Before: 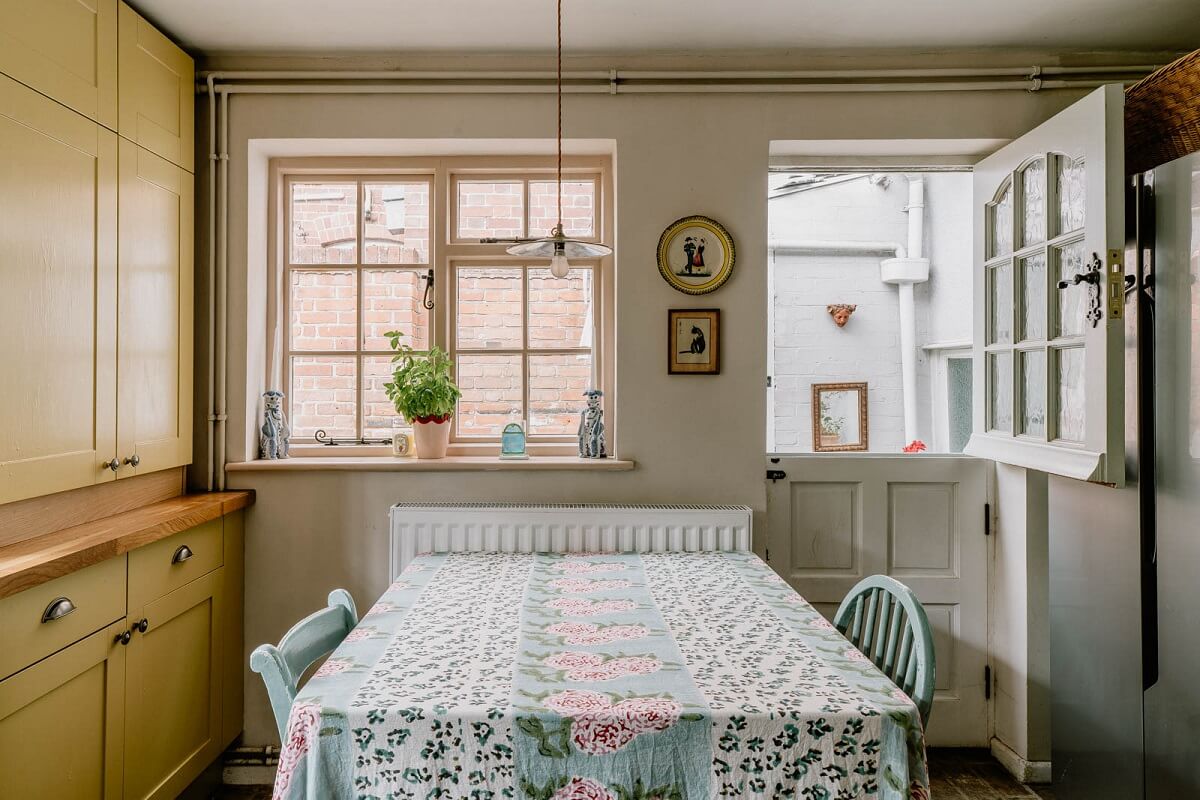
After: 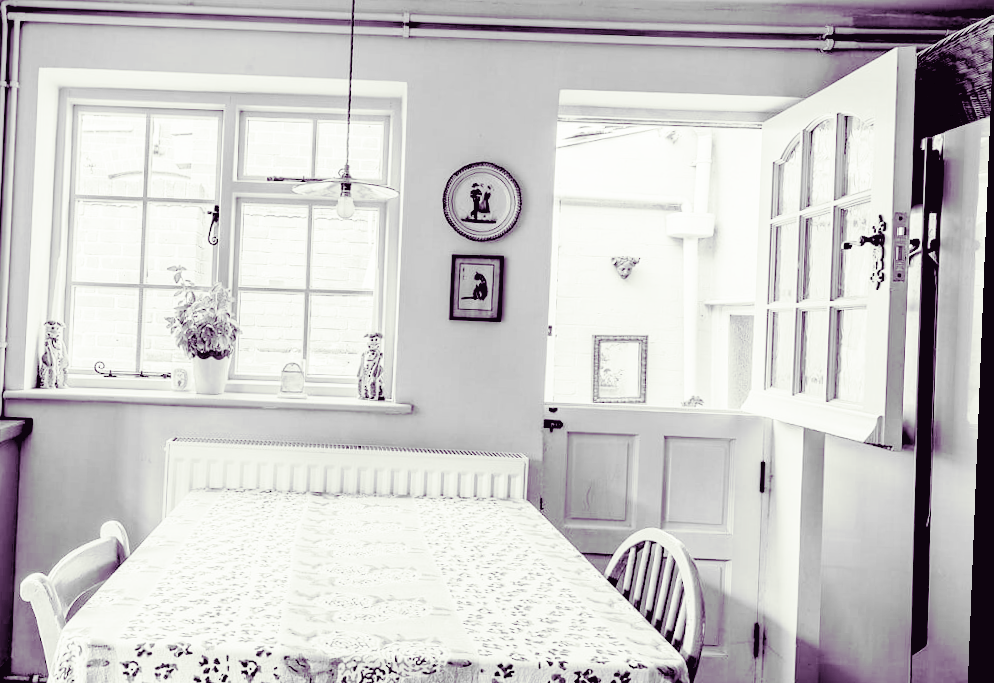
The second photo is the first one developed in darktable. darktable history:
monochrome: a 2.21, b -1.33, size 2.2
crop: left 19.159%, top 9.58%, bottom 9.58%
tone equalizer: on, module defaults
rotate and perspective: rotation 2.27°, automatic cropping off
base curve: curves: ch0 [(0, 0.003) (0.001, 0.002) (0.006, 0.004) (0.02, 0.022) (0.048, 0.086) (0.094, 0.234) (0.162, 0.431) (0.258, 0.629) (0.385, 0.8) (0.548, 0.918) (0.751, 0.988) (1, 1)], preserve colors none
rgb levels: preserve colors sum RGB, levels [[0.038, 0.433, 0.934], [0, 0.5, 1], [0, 0.5, 1]]
split-toning: shadows › hue 277.2°, shadows › saturation 0.74
